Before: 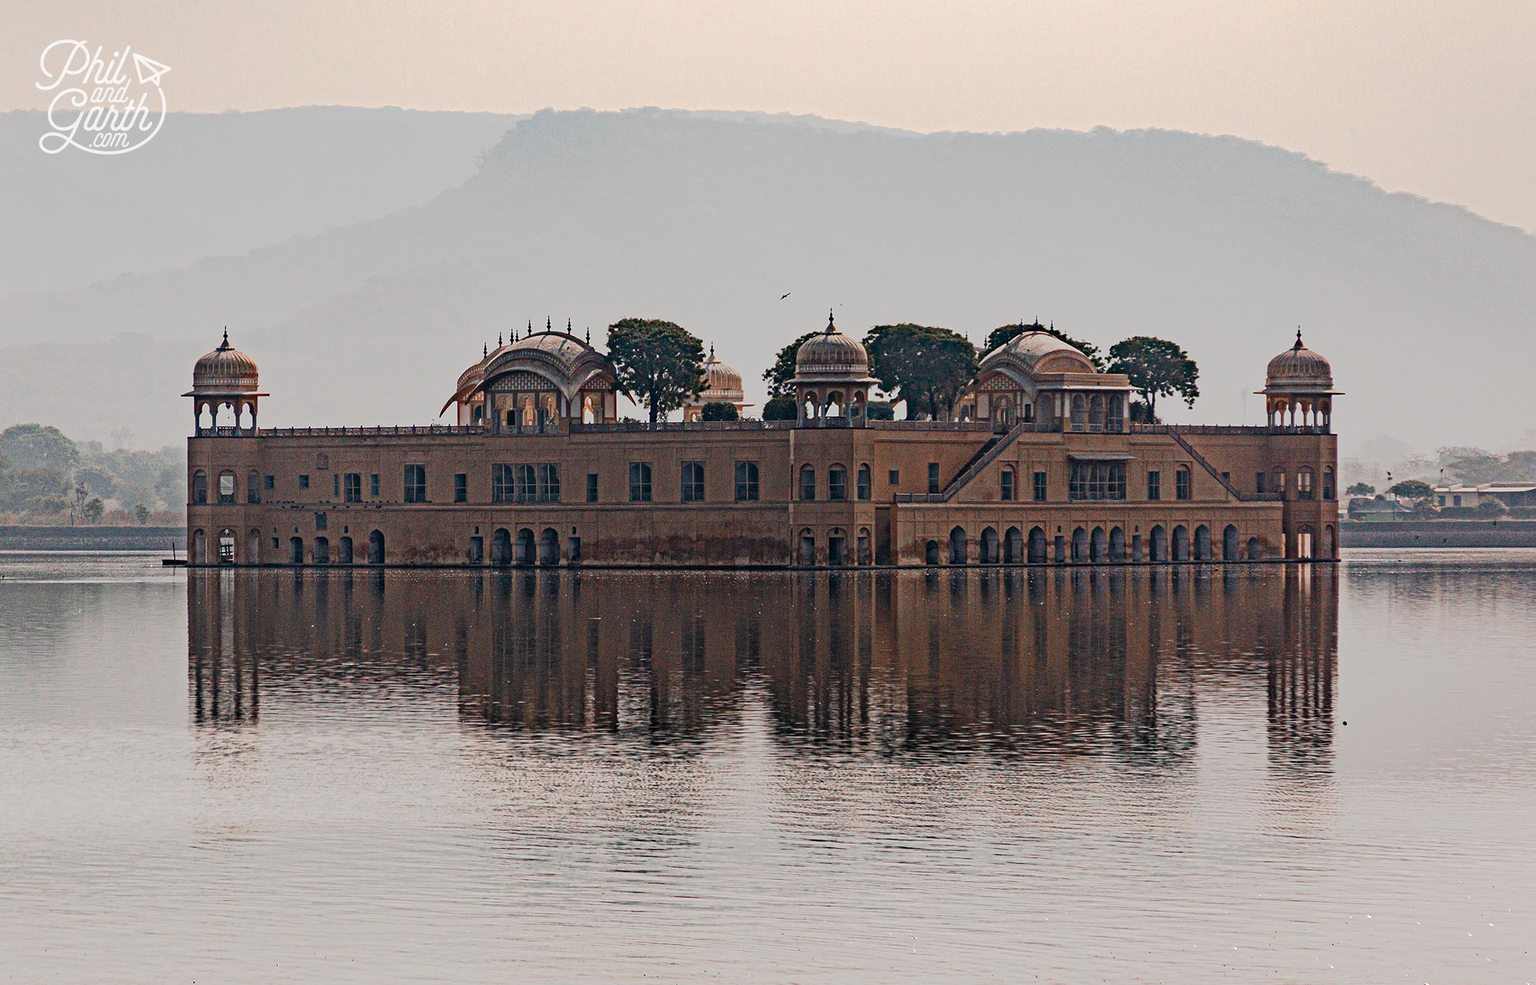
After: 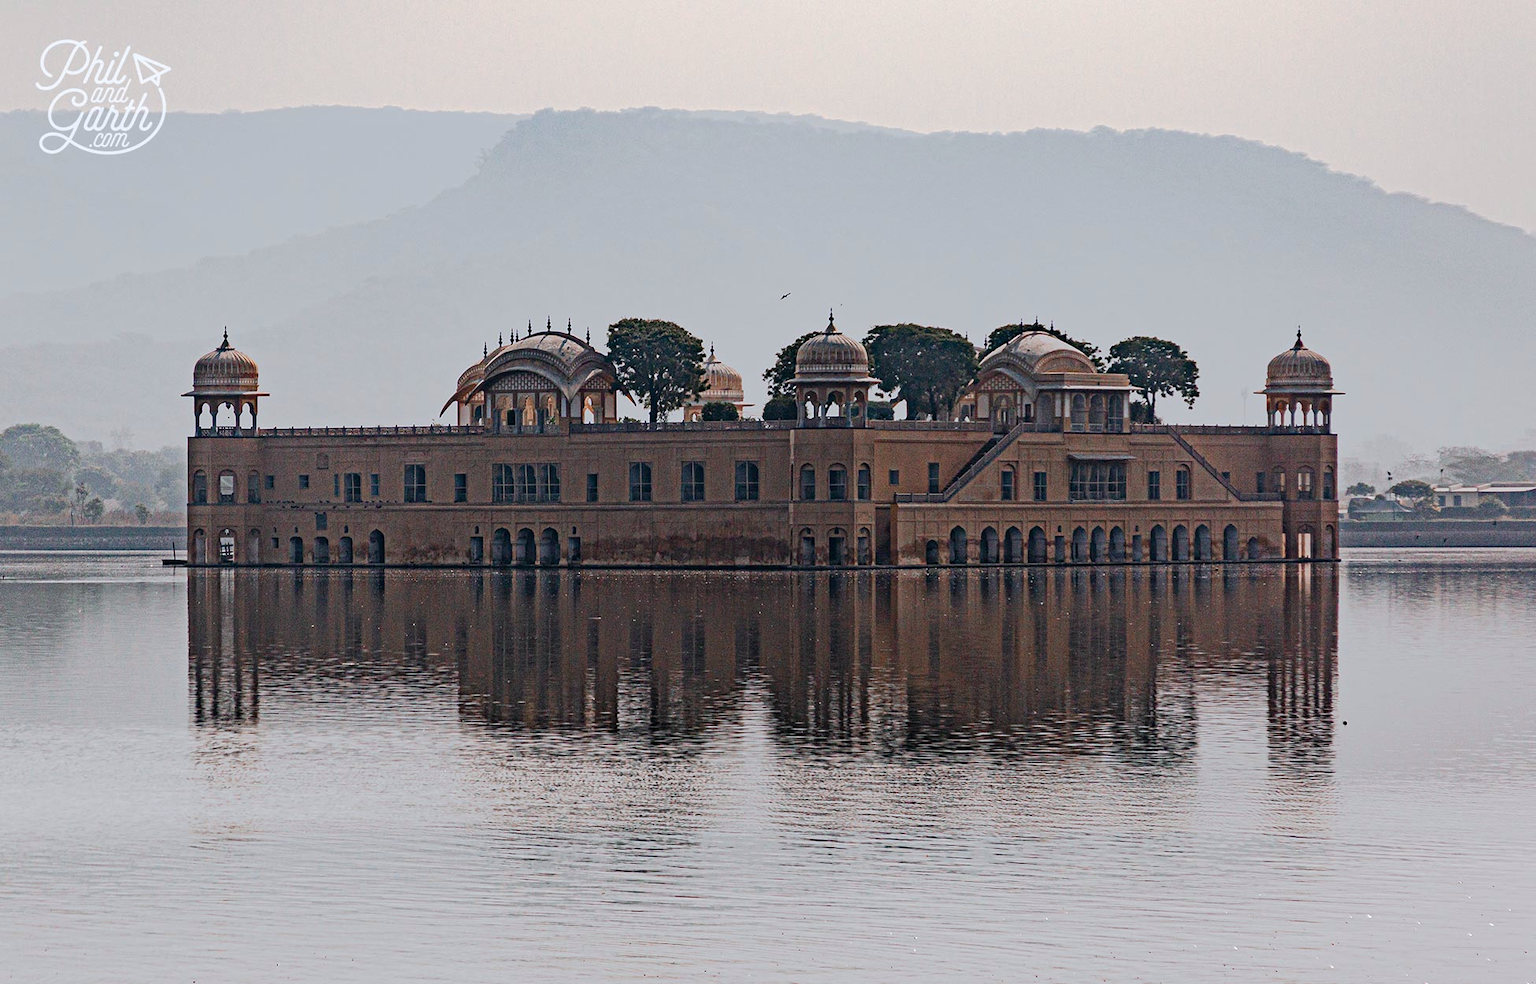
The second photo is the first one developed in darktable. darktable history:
white balance: red 0.967, blue 1.049
contrast brightness saturation: saturation -0.05
